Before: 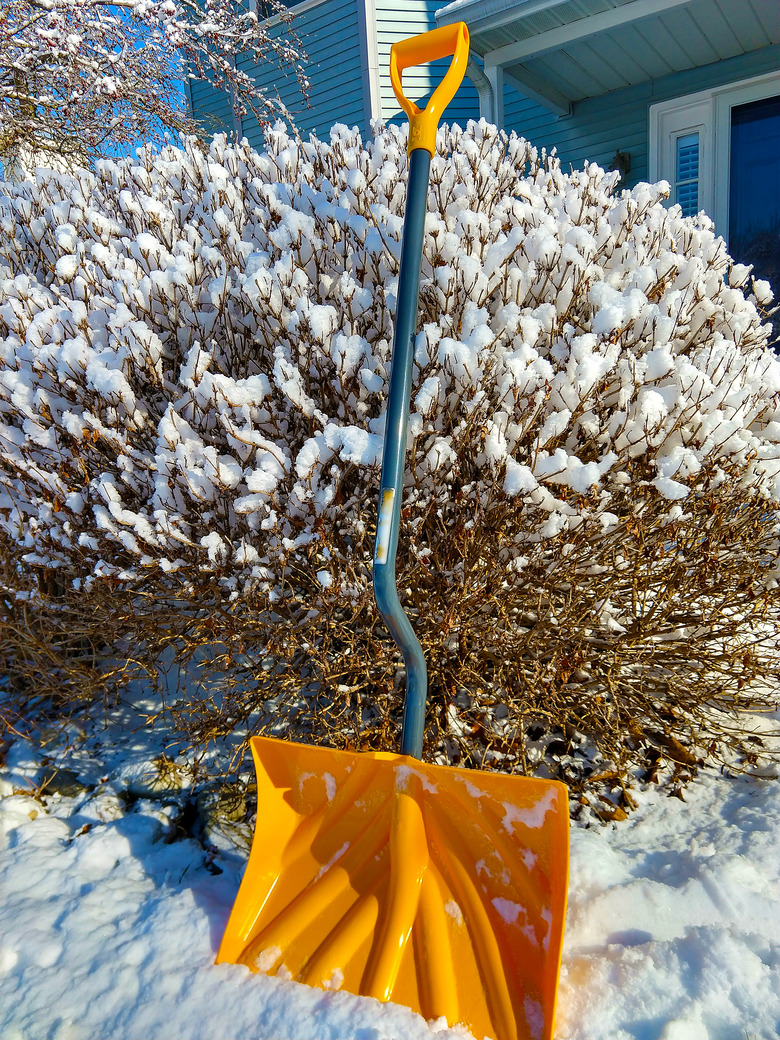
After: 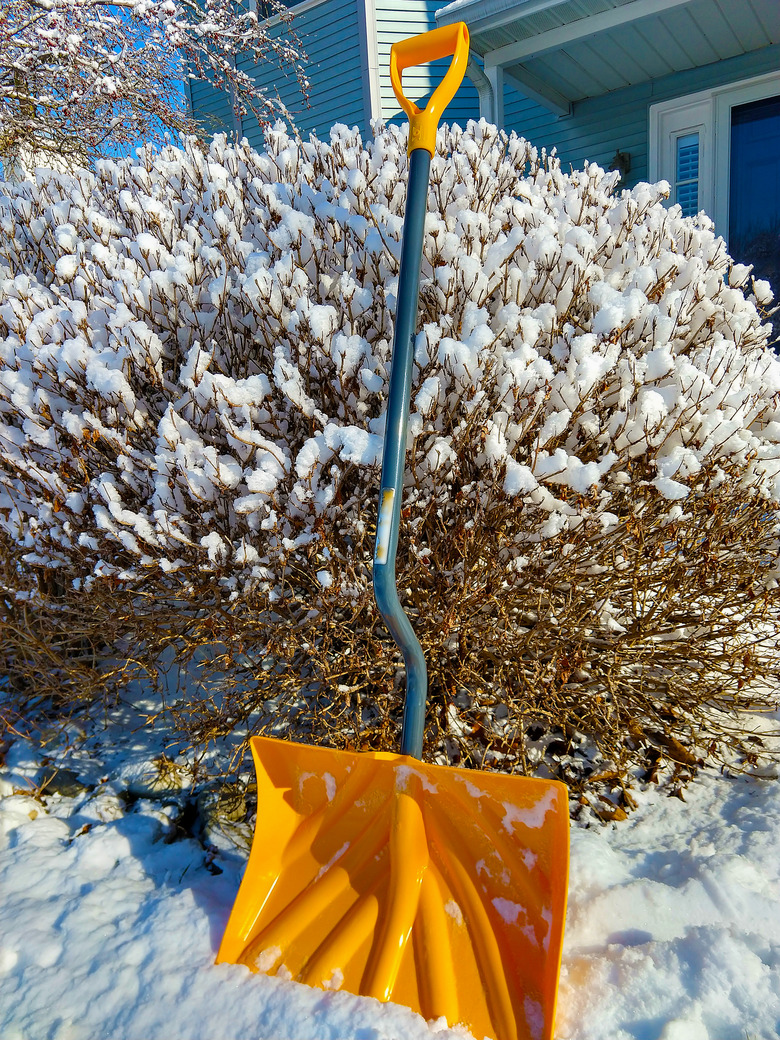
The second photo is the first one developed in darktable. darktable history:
tone equalizer: -7 EV 0.172 EV, -6 EV 0.123 EV, -5 EV 0.119 EV, -4 EV 0.044 EV, -2 EV -0.027 EV, -1 EV -0.054 EV, +0 EV -0.07 EV, edges refinement/feathering 500, mask exposure compensation -1.57 EV, preserve details no
